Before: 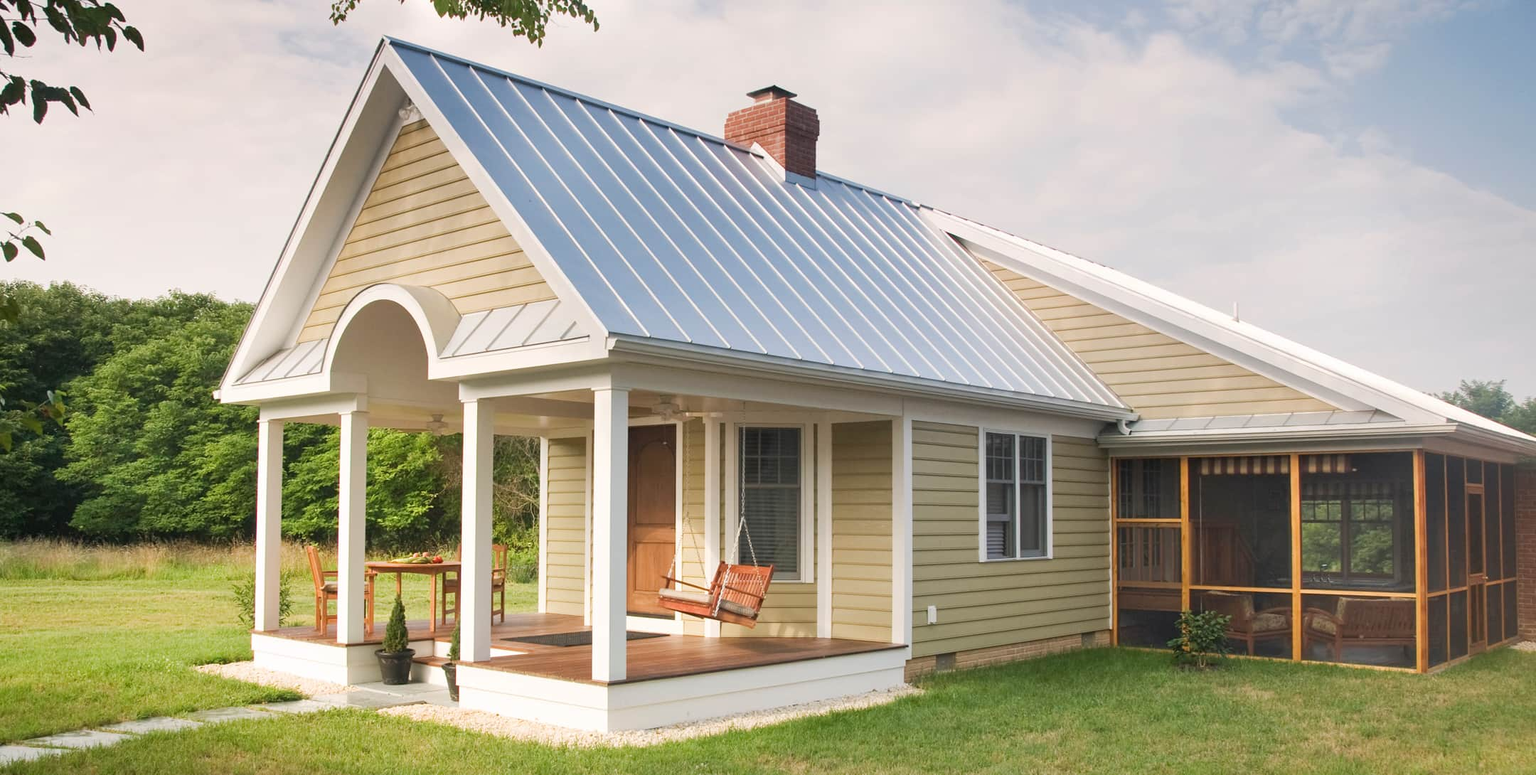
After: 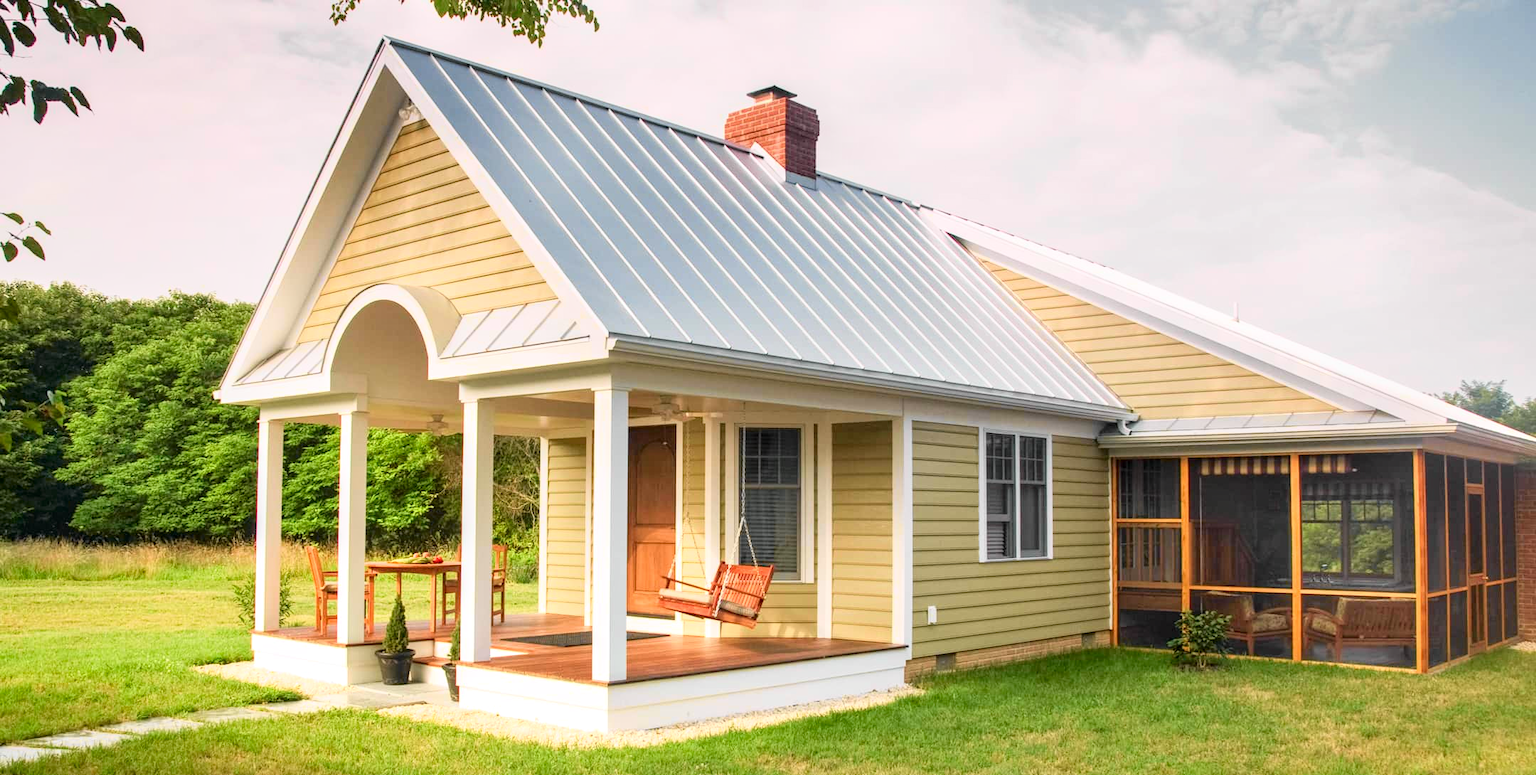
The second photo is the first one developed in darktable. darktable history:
local contrast: on, module defaults
tone equalizer: on, module defaults
tone curve: curves: ch0 [(0, 0) (0.062, 0.023) (0.168, 0.142) (0.359, 0.419) (0.469, 0.544) (0.634, 0.722) (0.839, 0.909) (0.998, 0.978)]; ch1 [(0, 0) (0.437, 0.408) (0.472, 0.47) (0.502, 0.504) (0.527, 0.546) (0.568, 0.619) (0.608, 0.665) (0.669, 0.748) (0.859, 0.899) (1, 1)]; ch2 [(0, 0) (0.33, 0.301) (0.421, 0.443) (0.473, 0.498) (0.509, 0.5) (0.535, 0.564) (0.575, 0.625) (0.608, 0.667) (1, 1)], color space Lab, independent channels, preserve colors none
